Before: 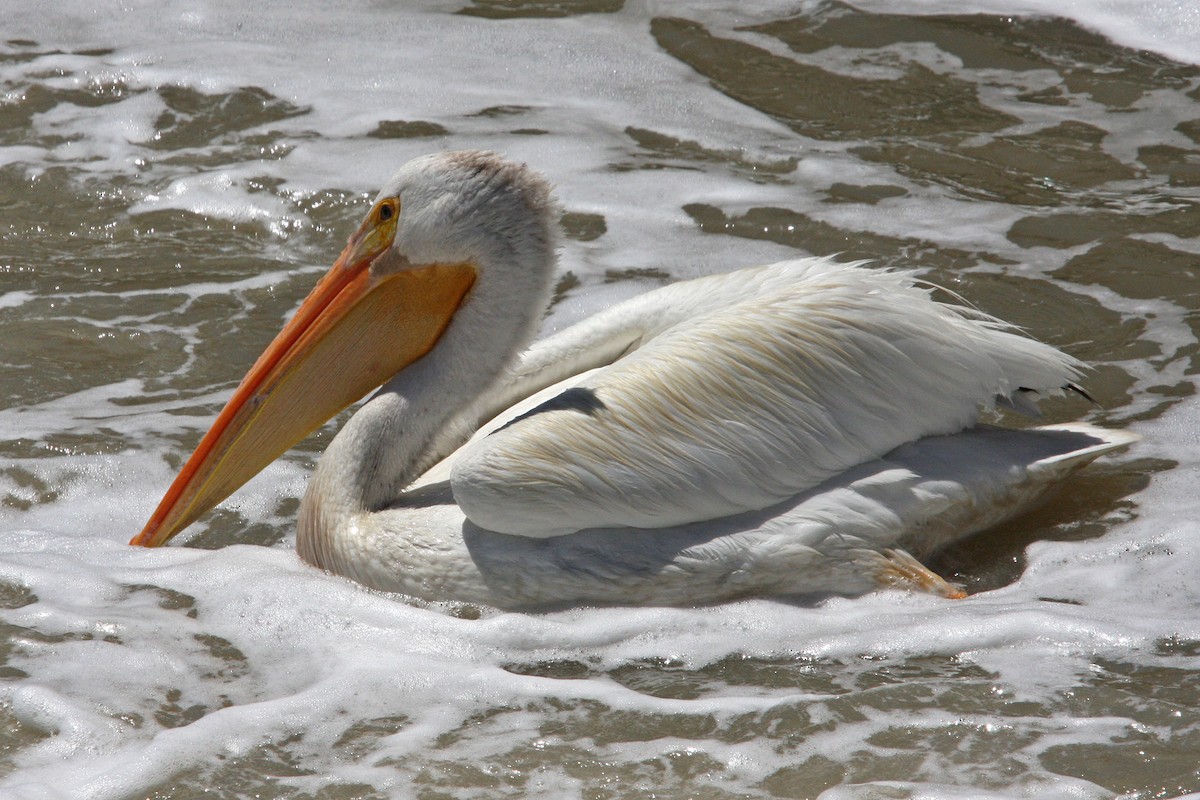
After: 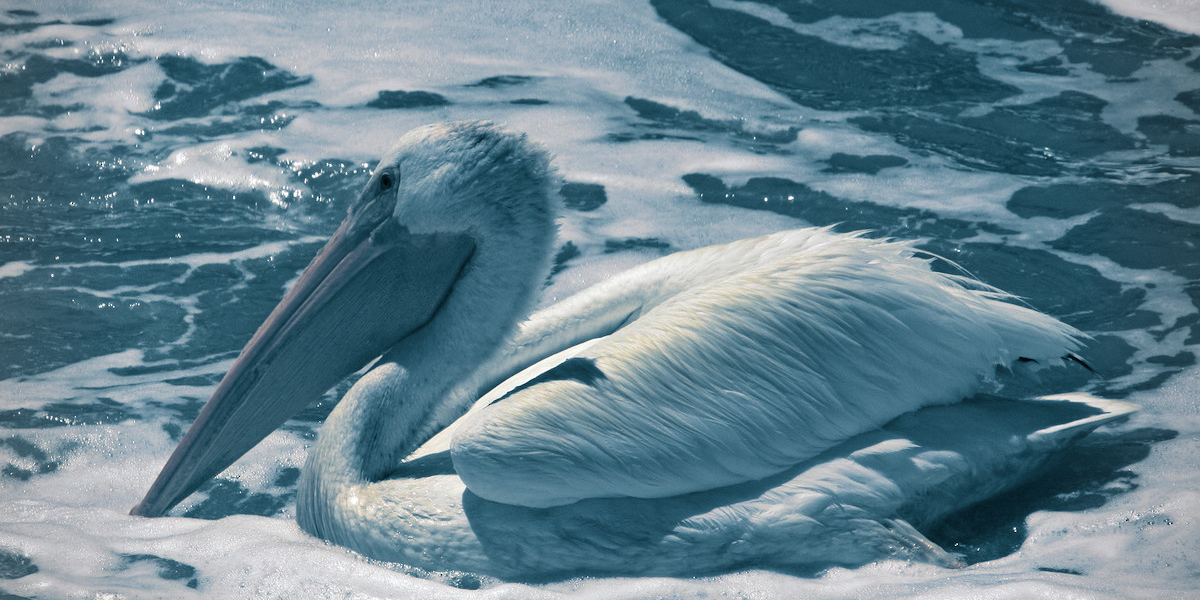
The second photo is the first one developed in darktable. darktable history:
split-toning: shadows › hue 212.4°, balance -70
crop: top 3.857%, bottom 21.132%
vignetting: fall-off radius 60.92%
